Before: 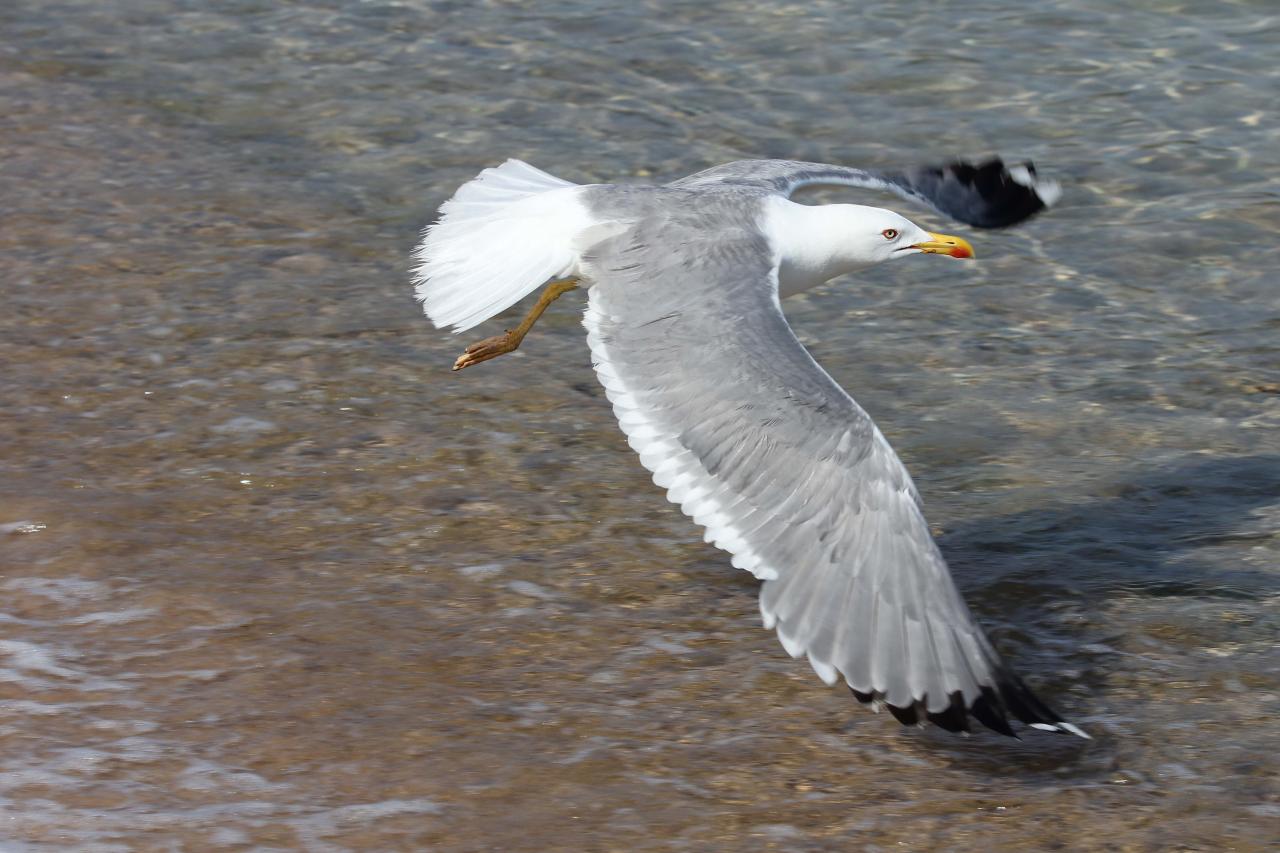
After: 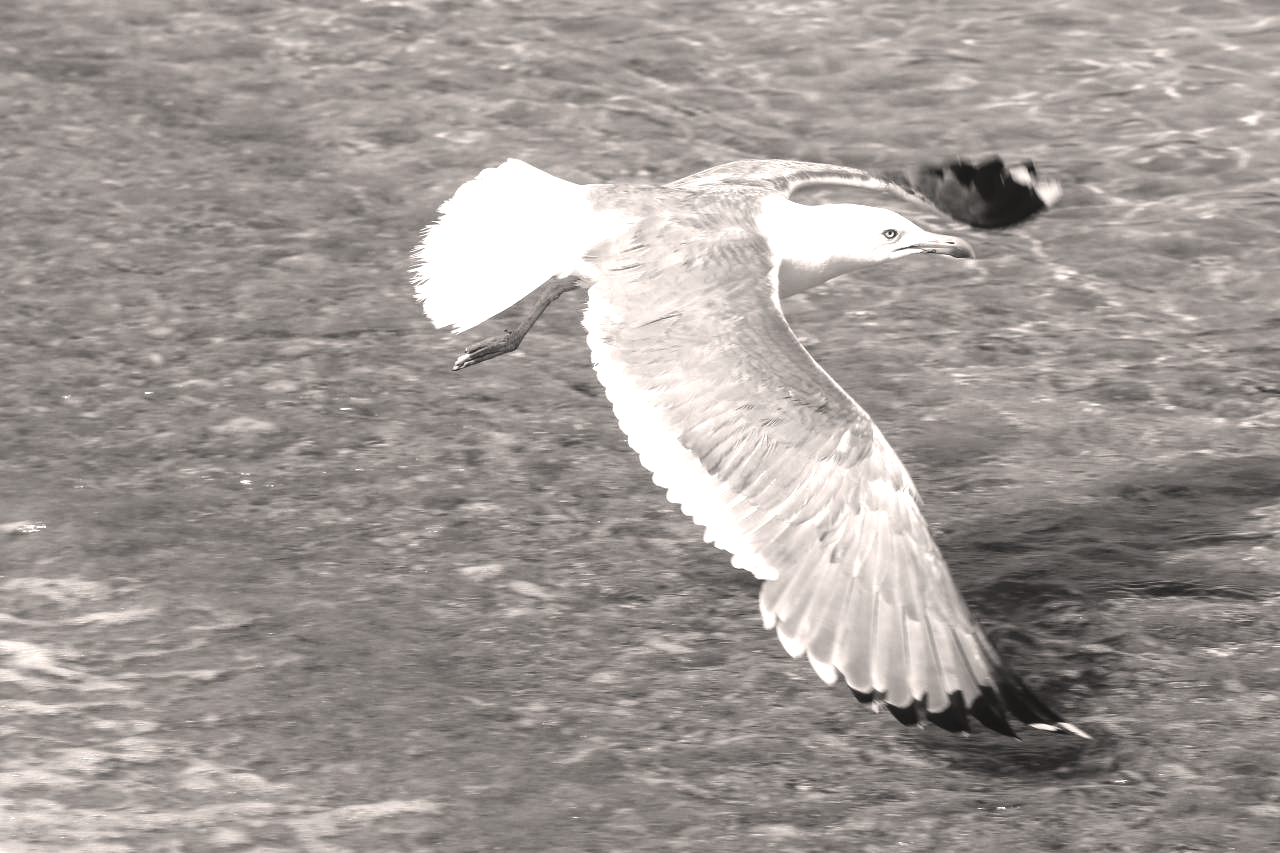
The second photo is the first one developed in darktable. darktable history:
local contrast: on, module defaults
exposure: black level correction -0.005, exposure 1.002 EV, compensate highlight preservation false
color correction: highlights a* 3.6, highlights b* 5.11
color calibration: output gray [0.21, 0.42, 0.37, 0], x 0.355, y 0.368, temperature 4739.16 K
